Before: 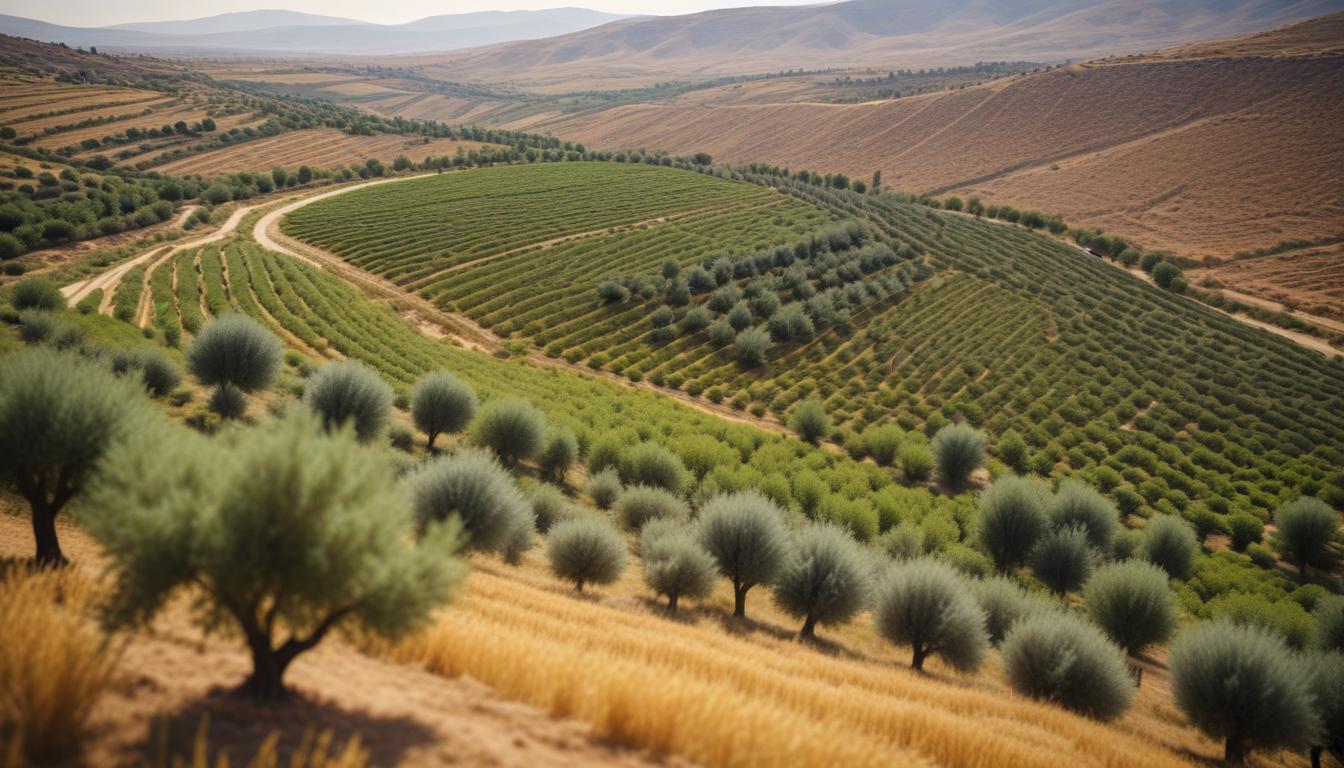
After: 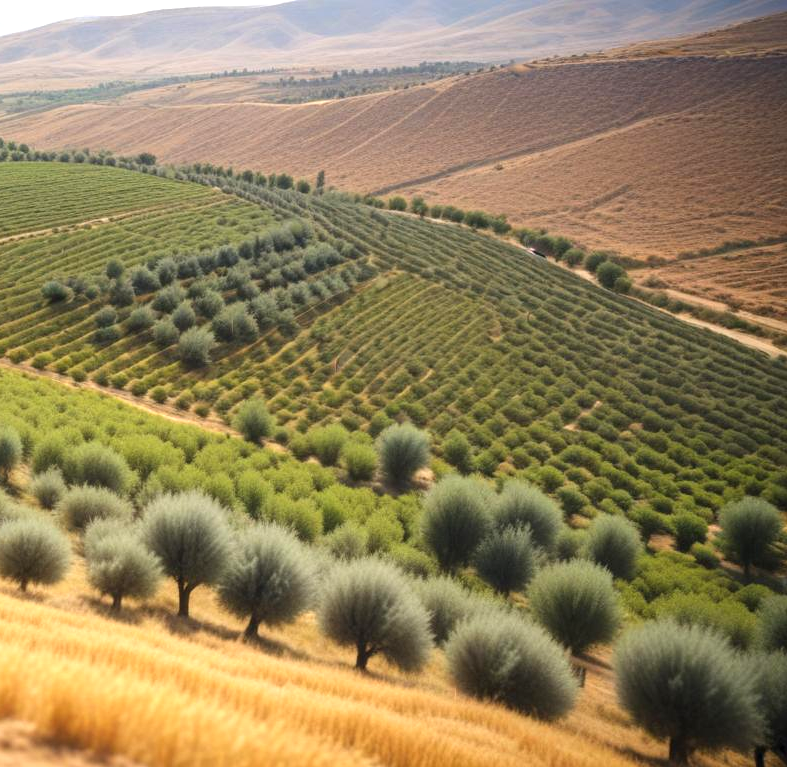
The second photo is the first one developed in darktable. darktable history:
exposure: black level correction 0, exposure 0.693 EV, compensate highlight preservation false
crop: left 41.42%
